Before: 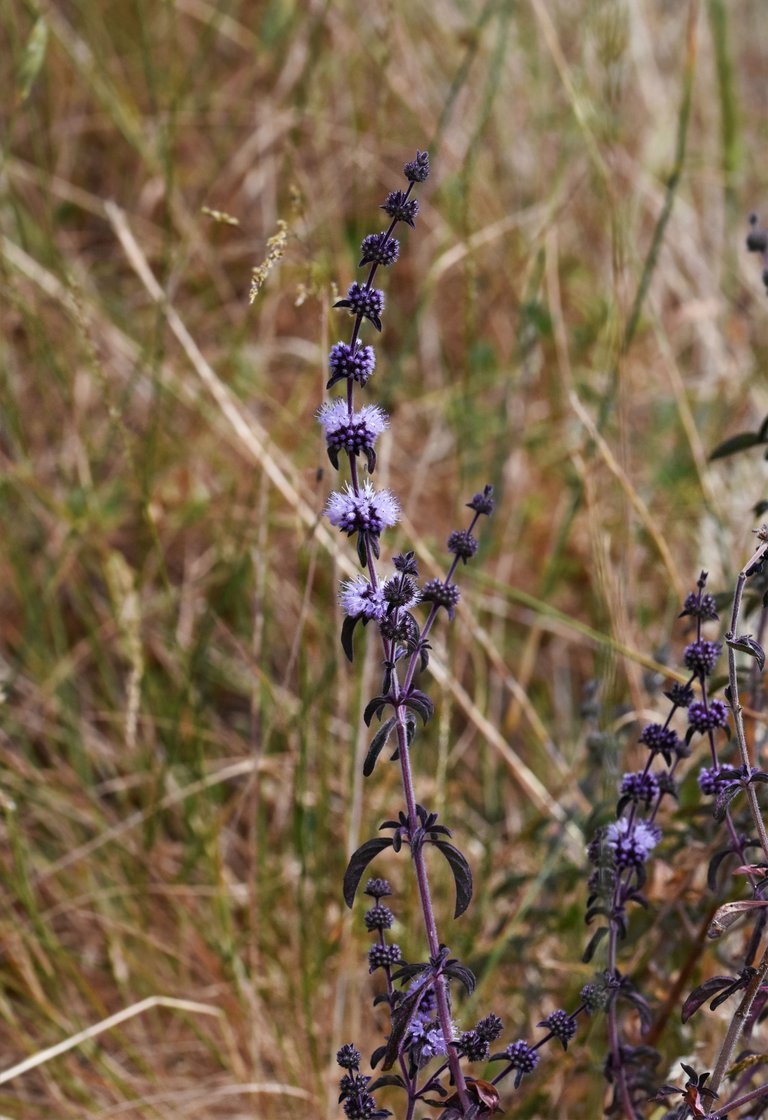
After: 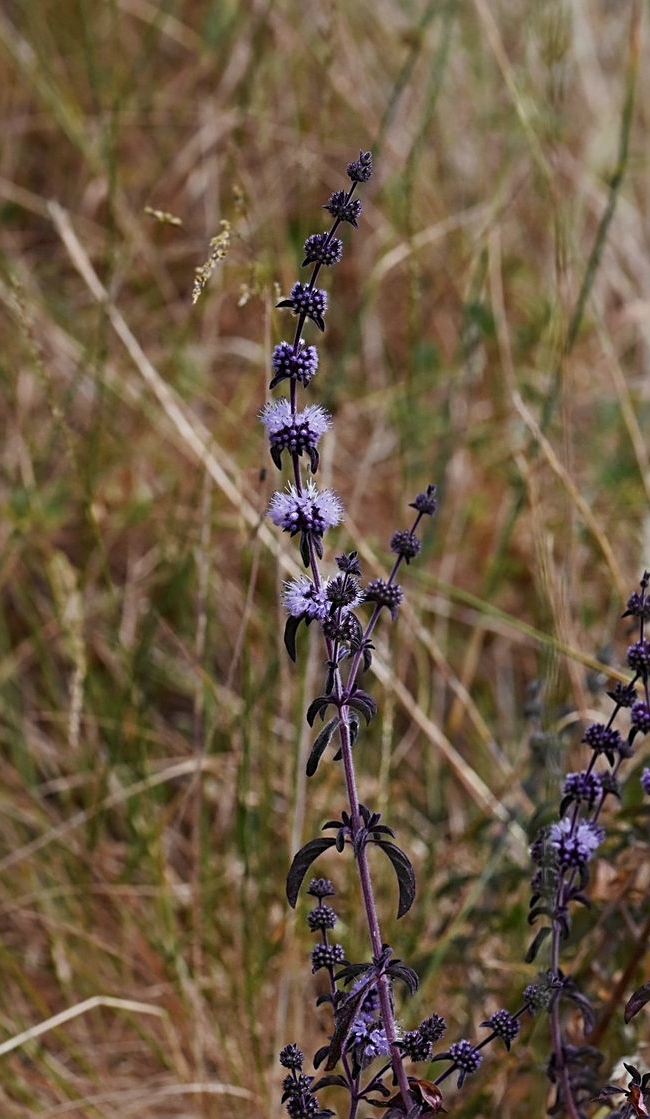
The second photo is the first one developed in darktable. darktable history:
crop: left 7.5%, right 7.837%
sharpen: on, module defaults
exposure: exposure -0.359 EV, compensate highlight preservation false
